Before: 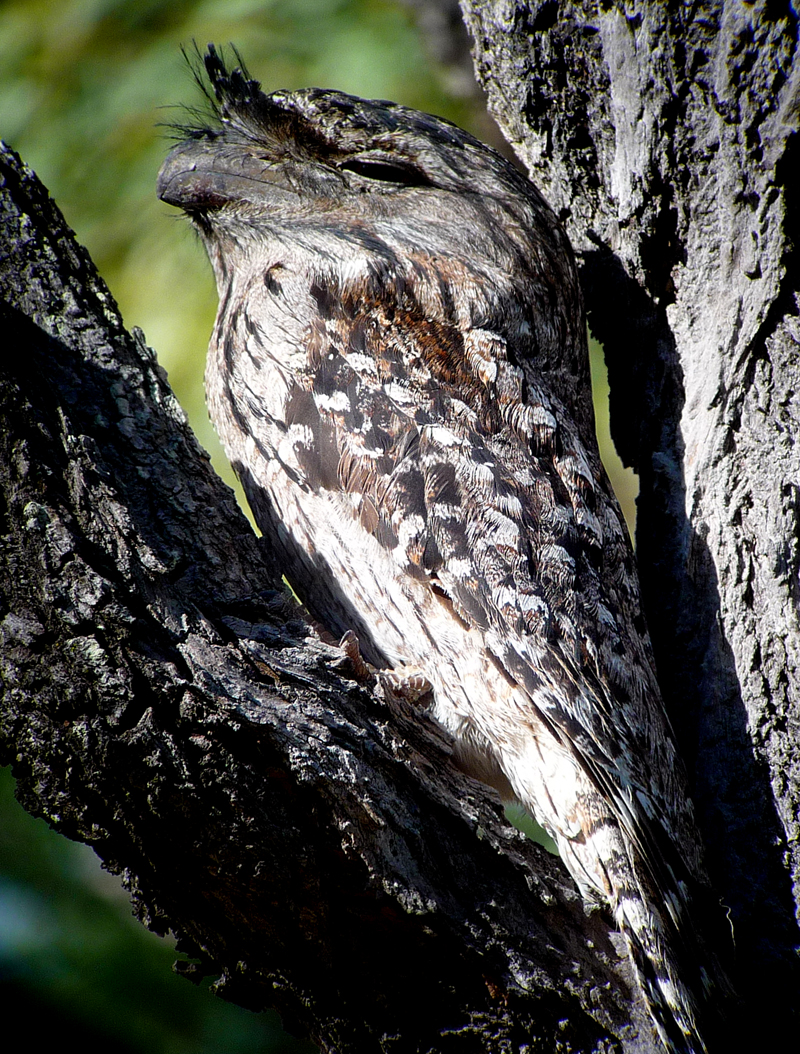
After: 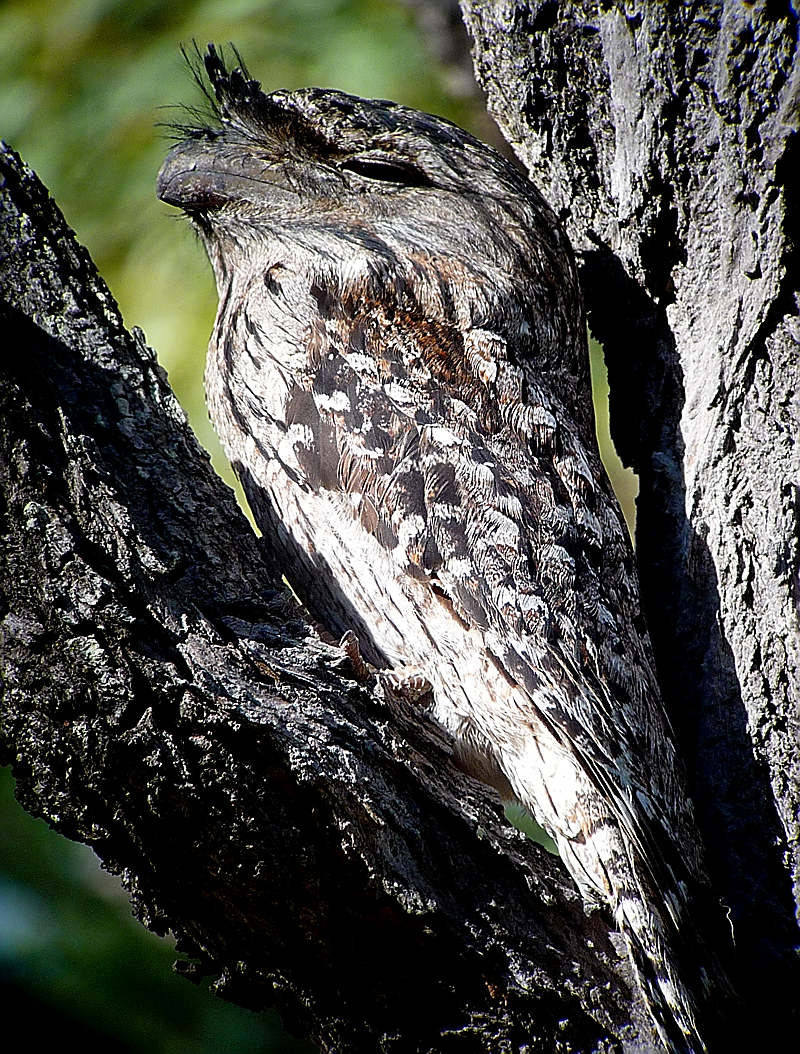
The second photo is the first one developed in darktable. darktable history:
tone equalizer: edges refinement/feathering 500, mask exposure compensation -1.57 EV, preserve details no
sharpen: radius 1.389, amount 1.233, threshold 0.831
